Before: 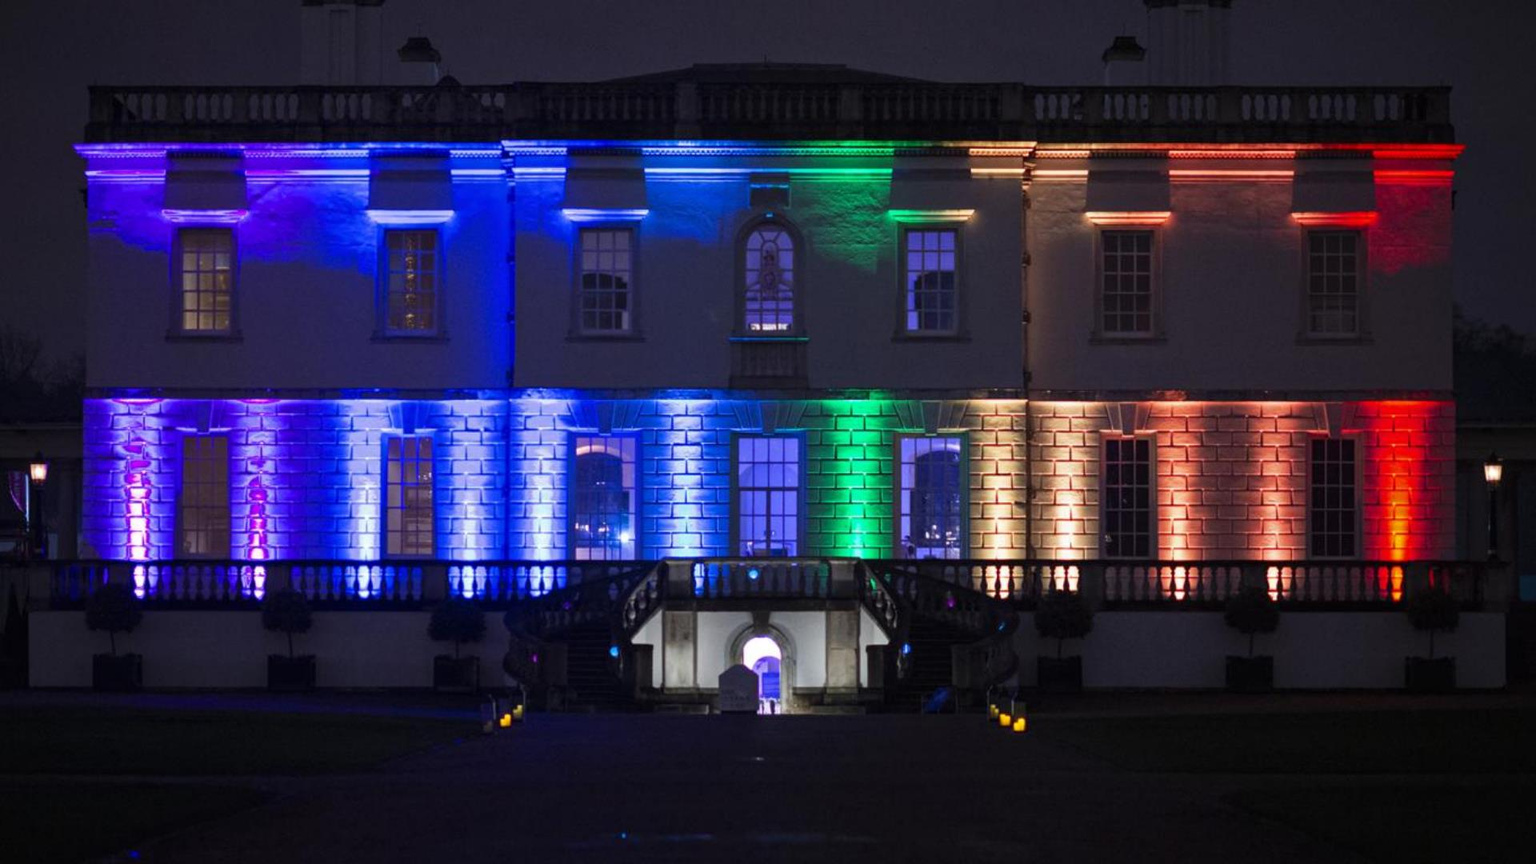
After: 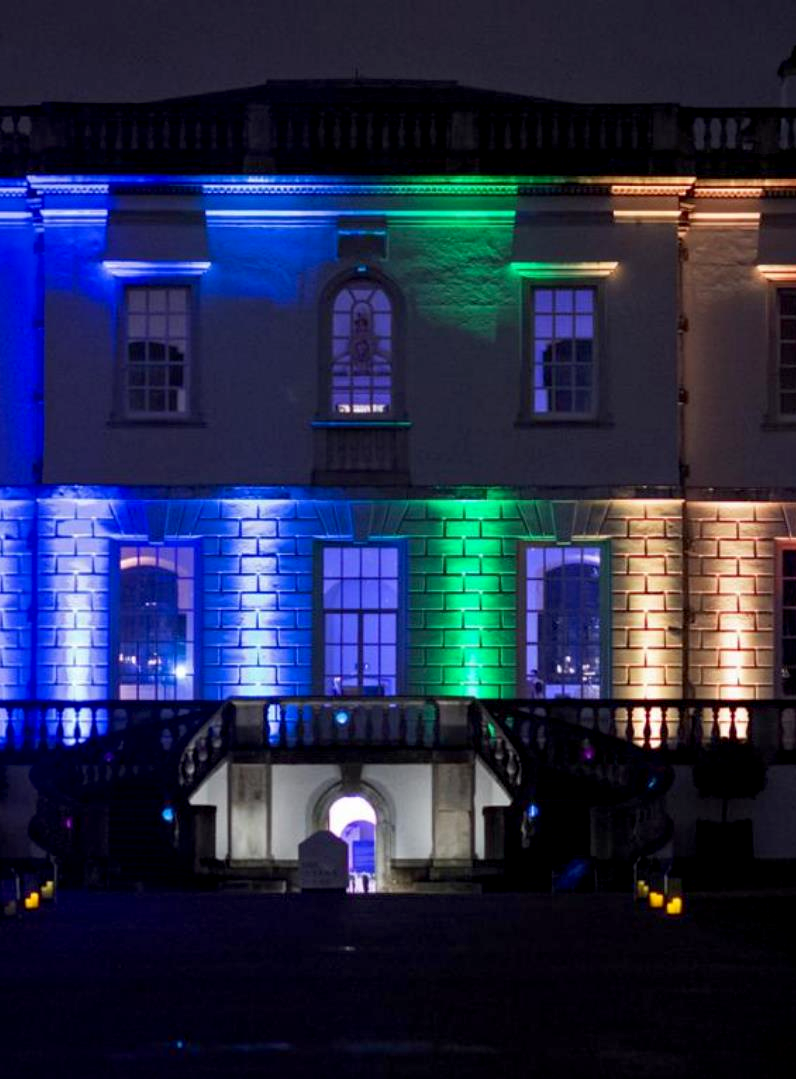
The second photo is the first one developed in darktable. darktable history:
exposure: black level correction 0.005, exposure 0.005 EV, compensate highlight preservation false
crop: left 31.276%, right 27.221%
